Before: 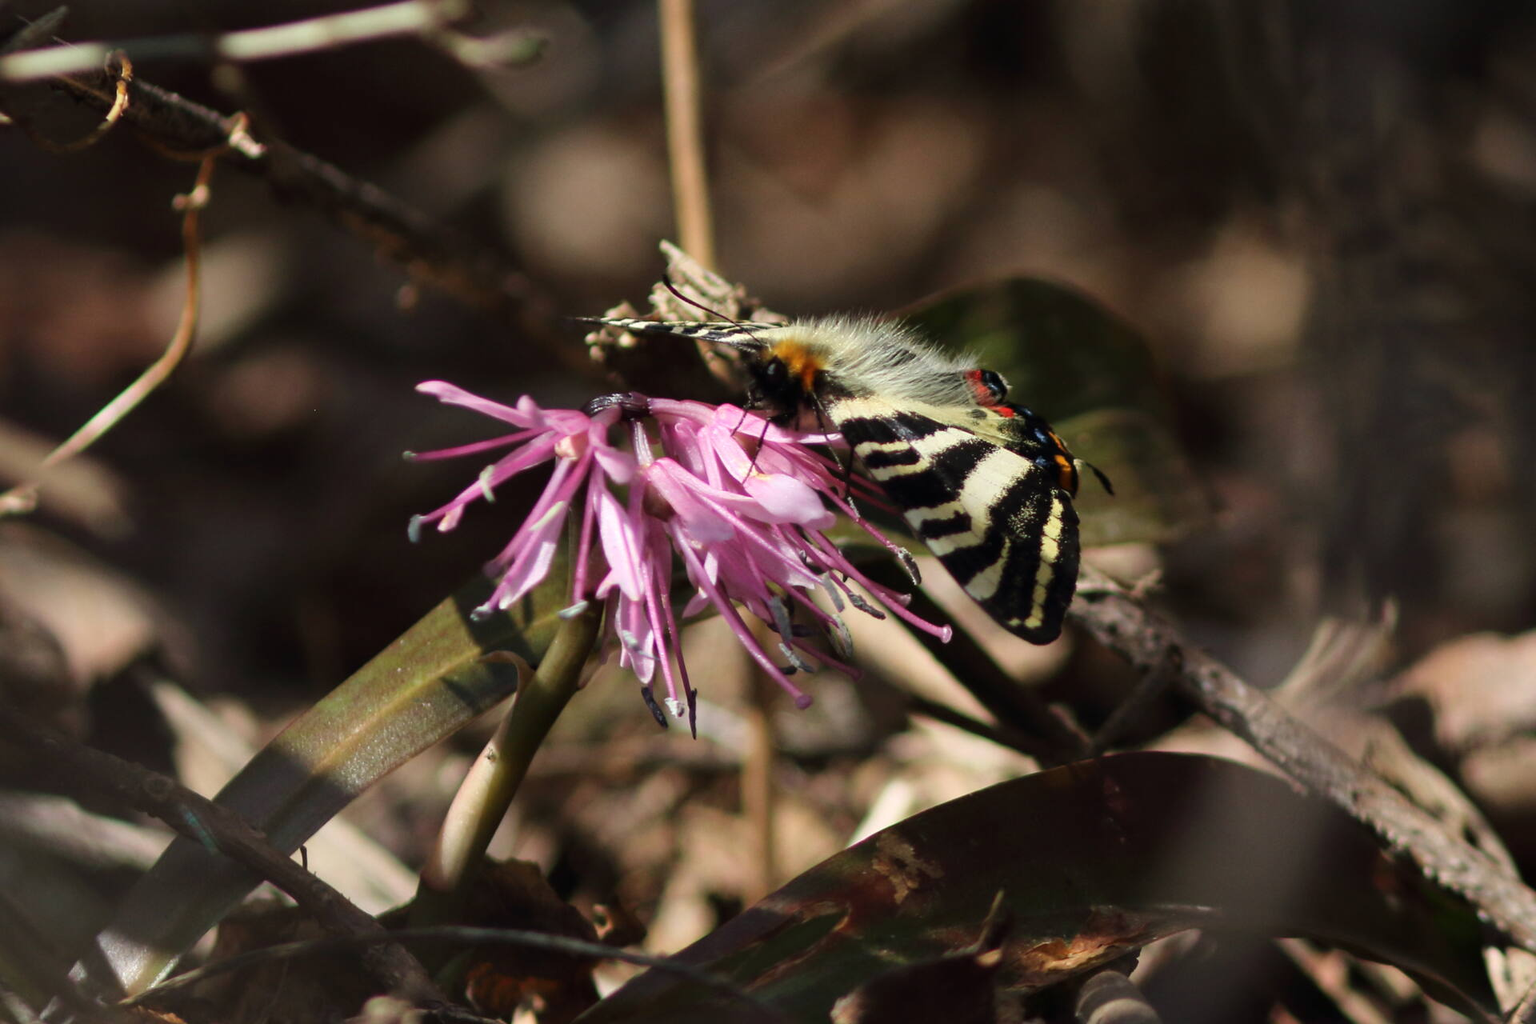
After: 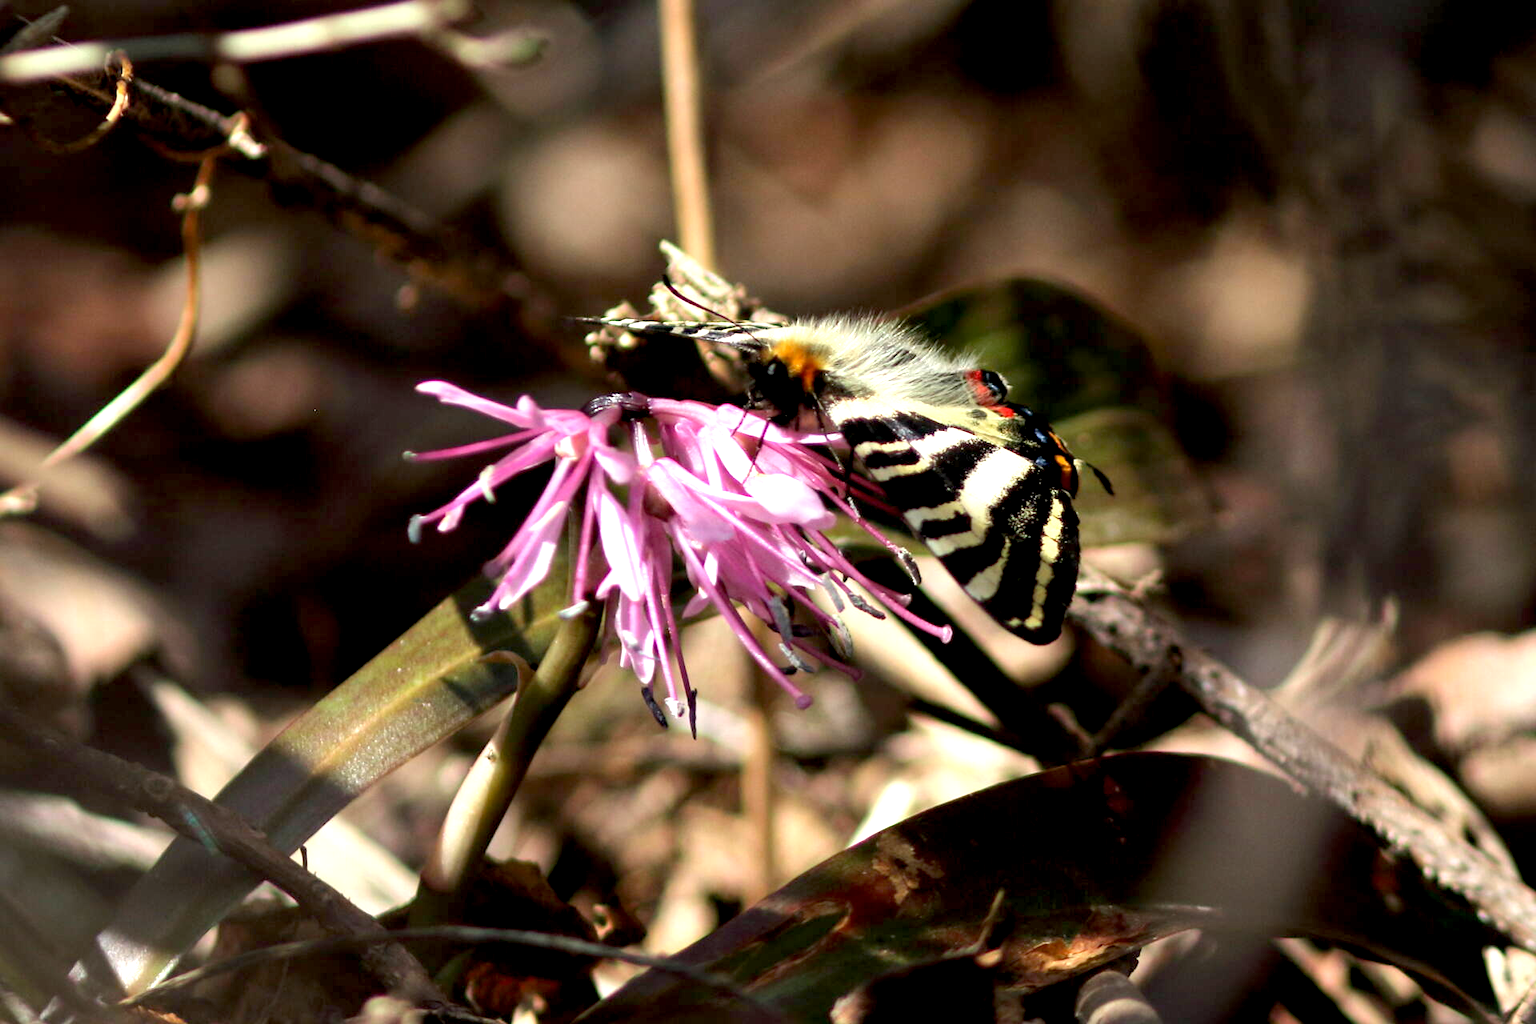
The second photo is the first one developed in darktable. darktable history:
exposure: black level correction 0.008, exposure 0.972 EV, compensate highlight preservation false
